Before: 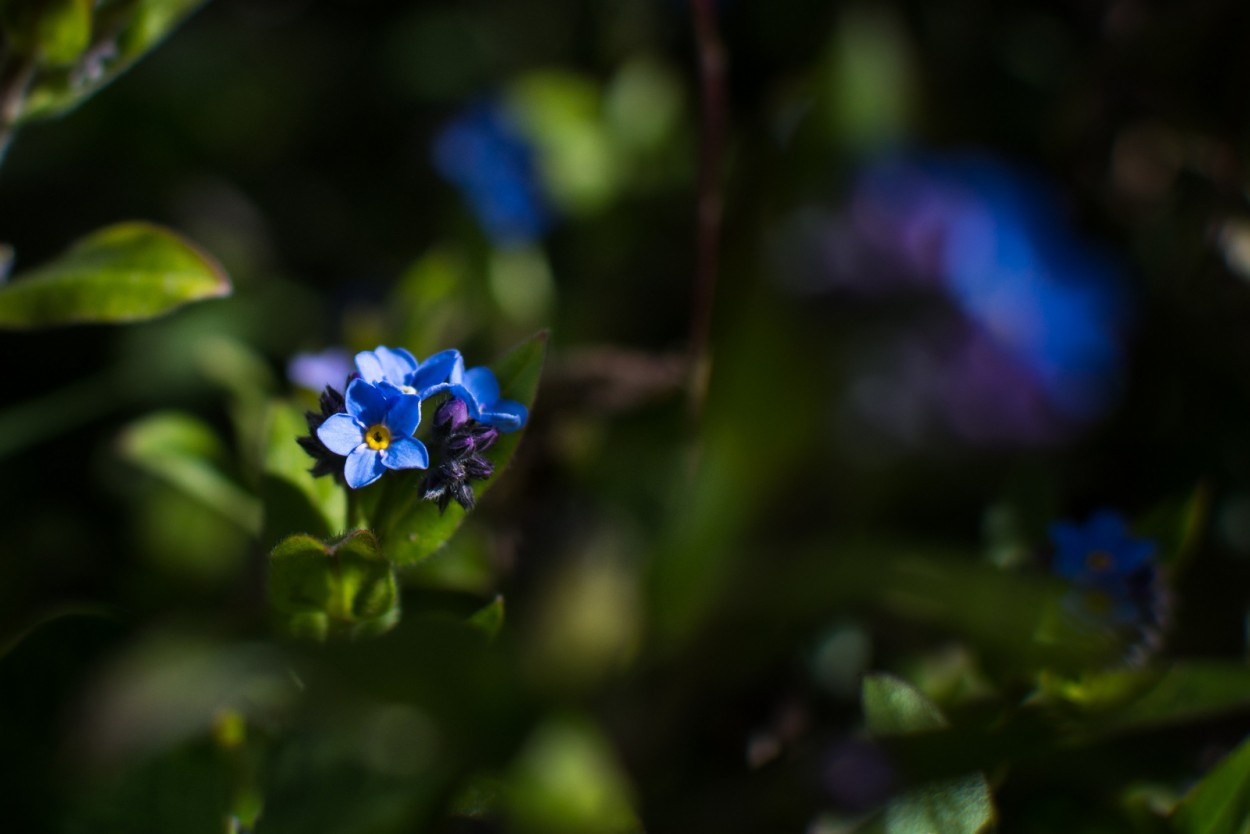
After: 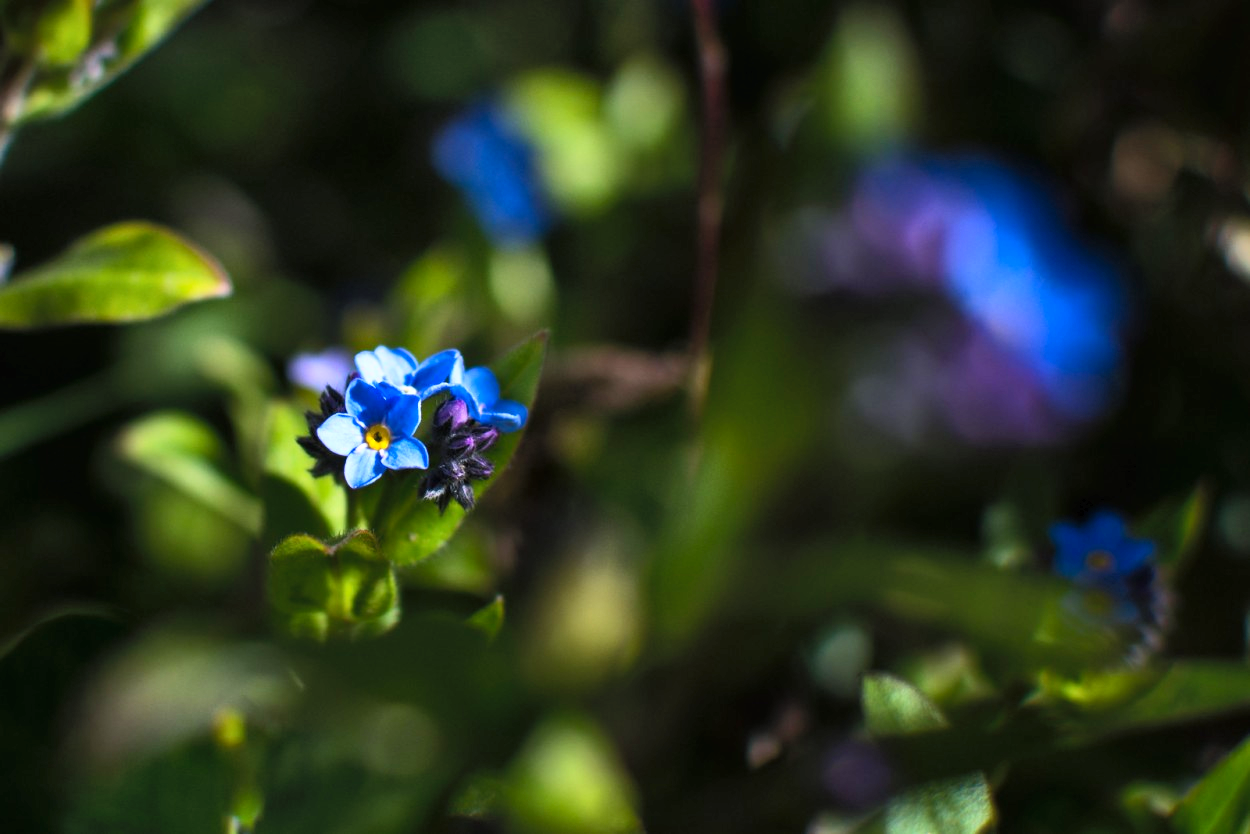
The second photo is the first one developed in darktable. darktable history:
color correction: highlights b* -0.019, saturation 1.27
tone curve: curves: ch0 [(0, 0) (0.003, 0.01) (0.011, 0.017) (0.025, 0.035) (0.044, 0.068) (0.069, 0.109) (0.1, 0.144) (0.136, 0.185) (0.177, 0.231) (0.224, 0.279) (0.277, 0.346) (0.335, 0.42) (0.399, 0.5) (0.468, 0.603) (0.543, 0.712) (0.623, 0.808) (0.709, 0.883) (0.801, 0.957) (0.898, 0.993) (1, 1)], color space Lab, independent channels, preserve colors none
shadows and highlights: shadows 40.26, highlights -52.18, highlights color adjustment 39.46%, low approximation 0.01, soften with gaussian
